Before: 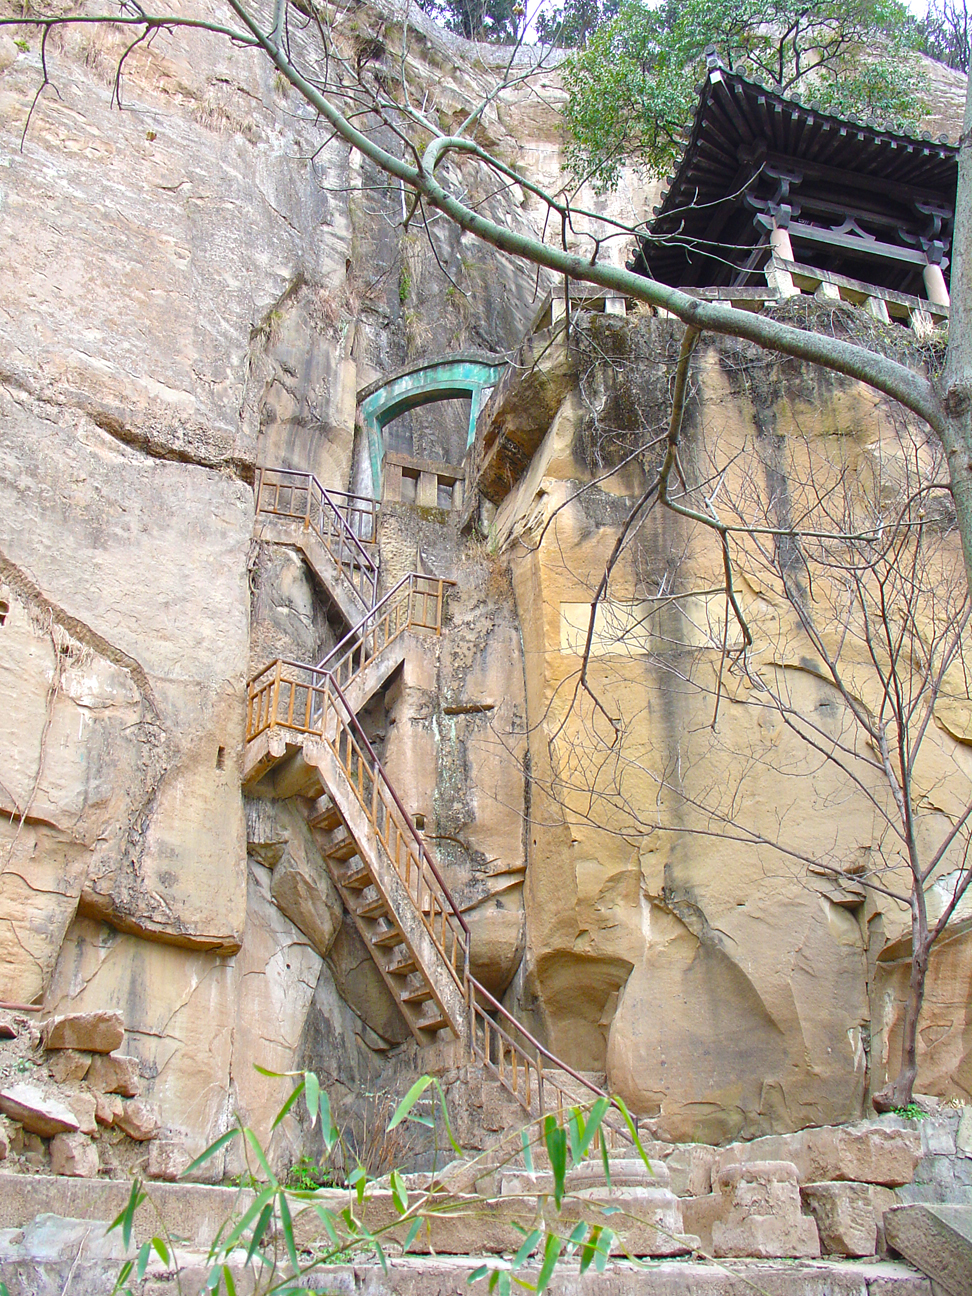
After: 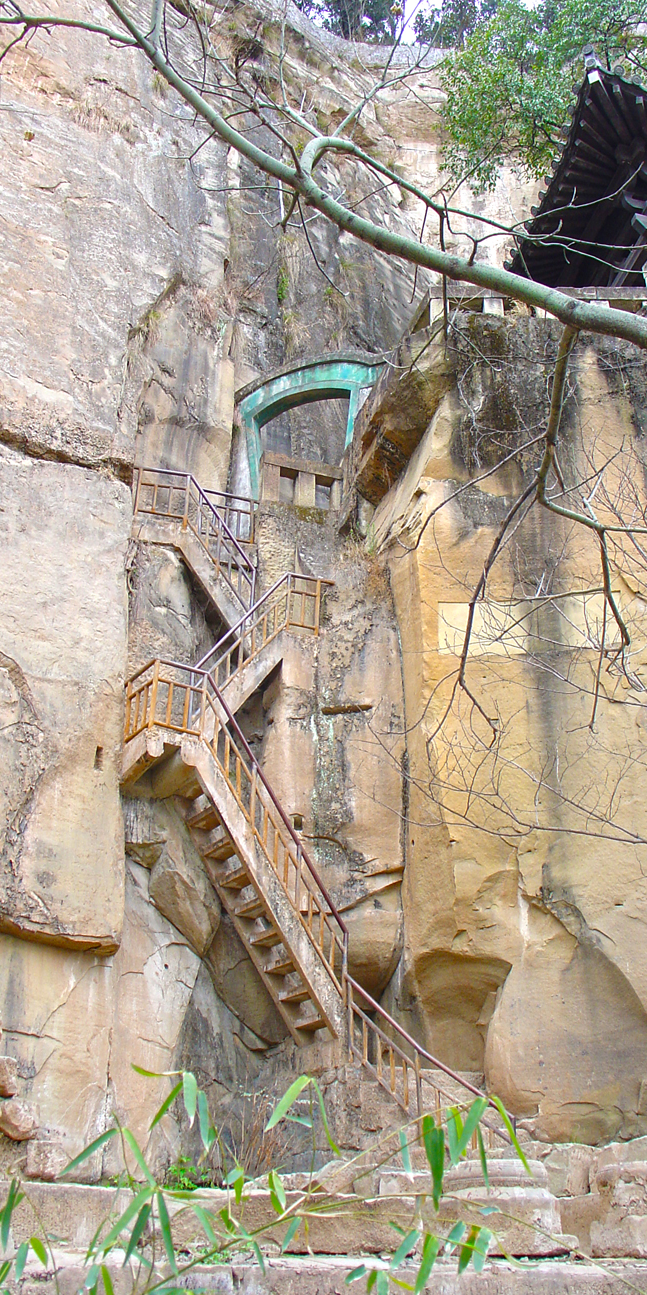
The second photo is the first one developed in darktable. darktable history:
crop and rotate: left 12.648%, right 20.685%
